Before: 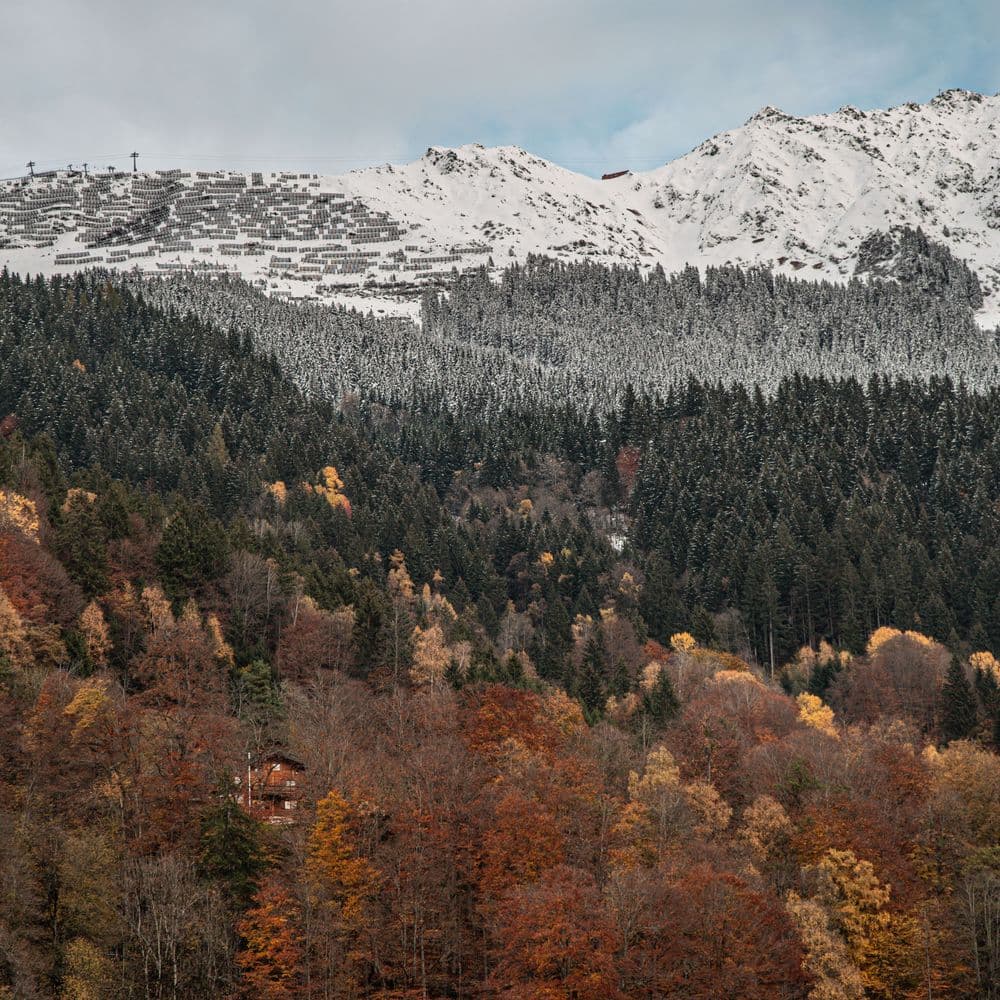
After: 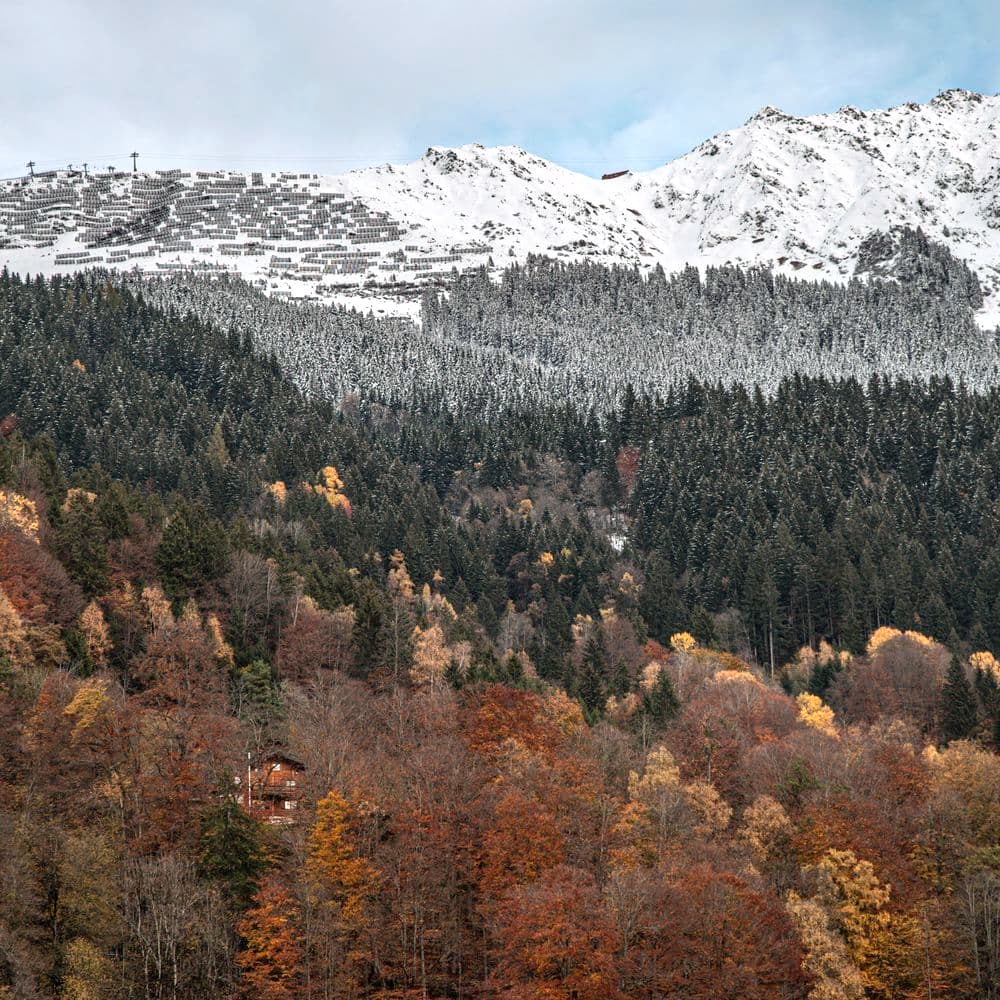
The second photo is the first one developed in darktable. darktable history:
exposure: black level correction 0.001, exposure 0.5 EV, compensate exposure bias true, compensate highlight preservation false
white balance: red 0.98, blue 1.034
